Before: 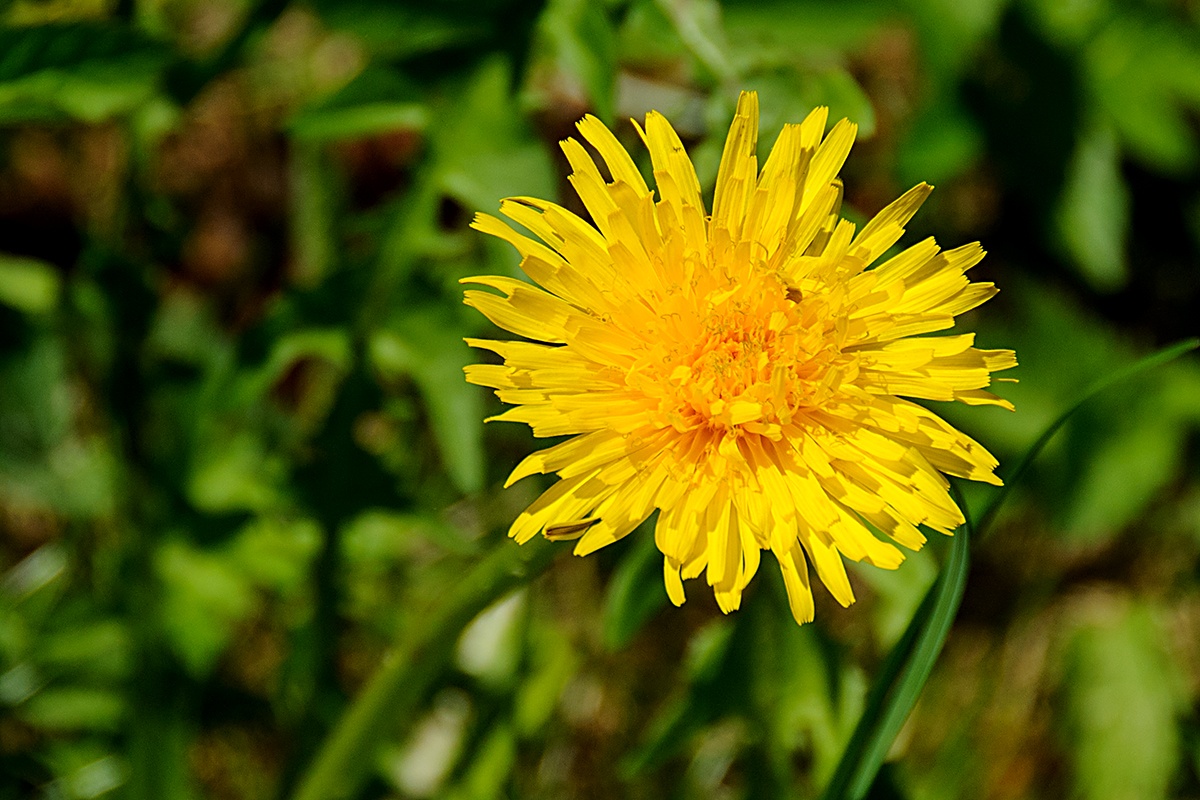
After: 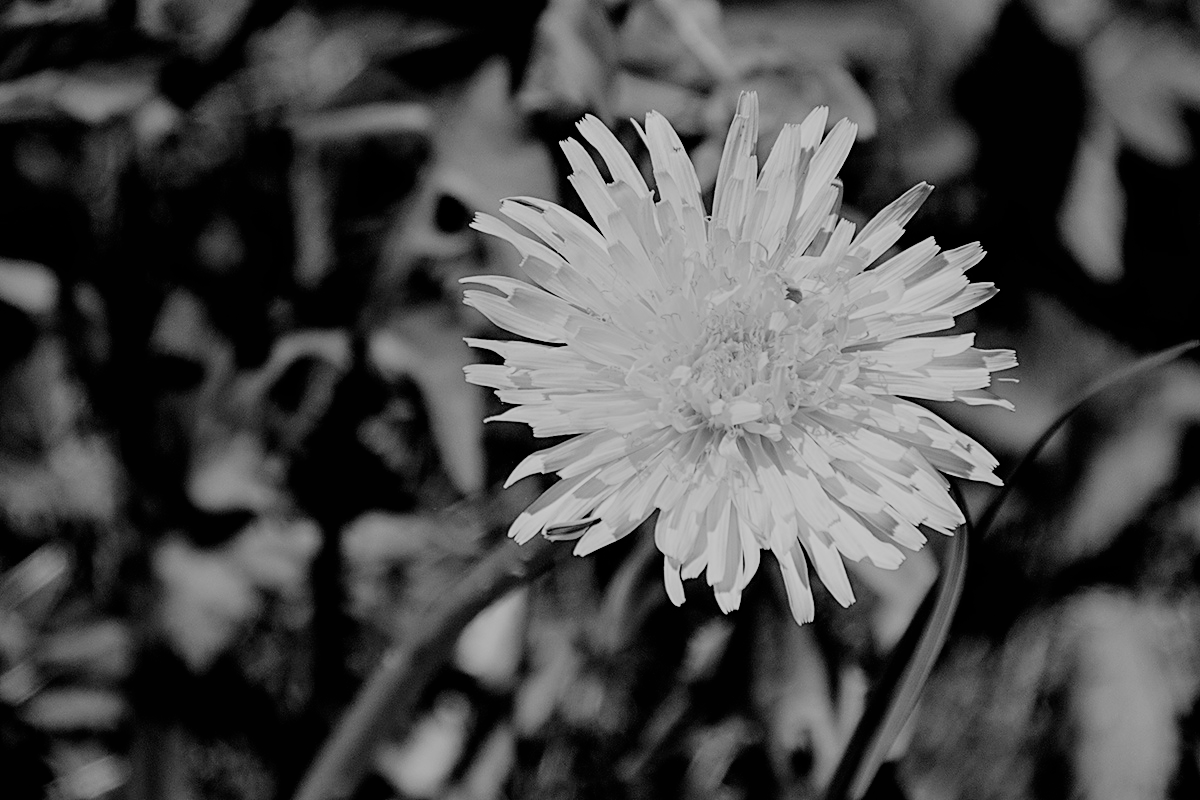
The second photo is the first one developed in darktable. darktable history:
filmic rgb: black relative exposure -4.14 EV, white relative exposure 5.1 EV, hardness 2.11, contrast 1.165
monochrome: on, module defaults
white balance: red 0.974, blue 1.044
tone equalizer: -7 EV 0.13 EV, smoothing diameter 25%, edges refinement/feathering 10, preserve details guided filter
